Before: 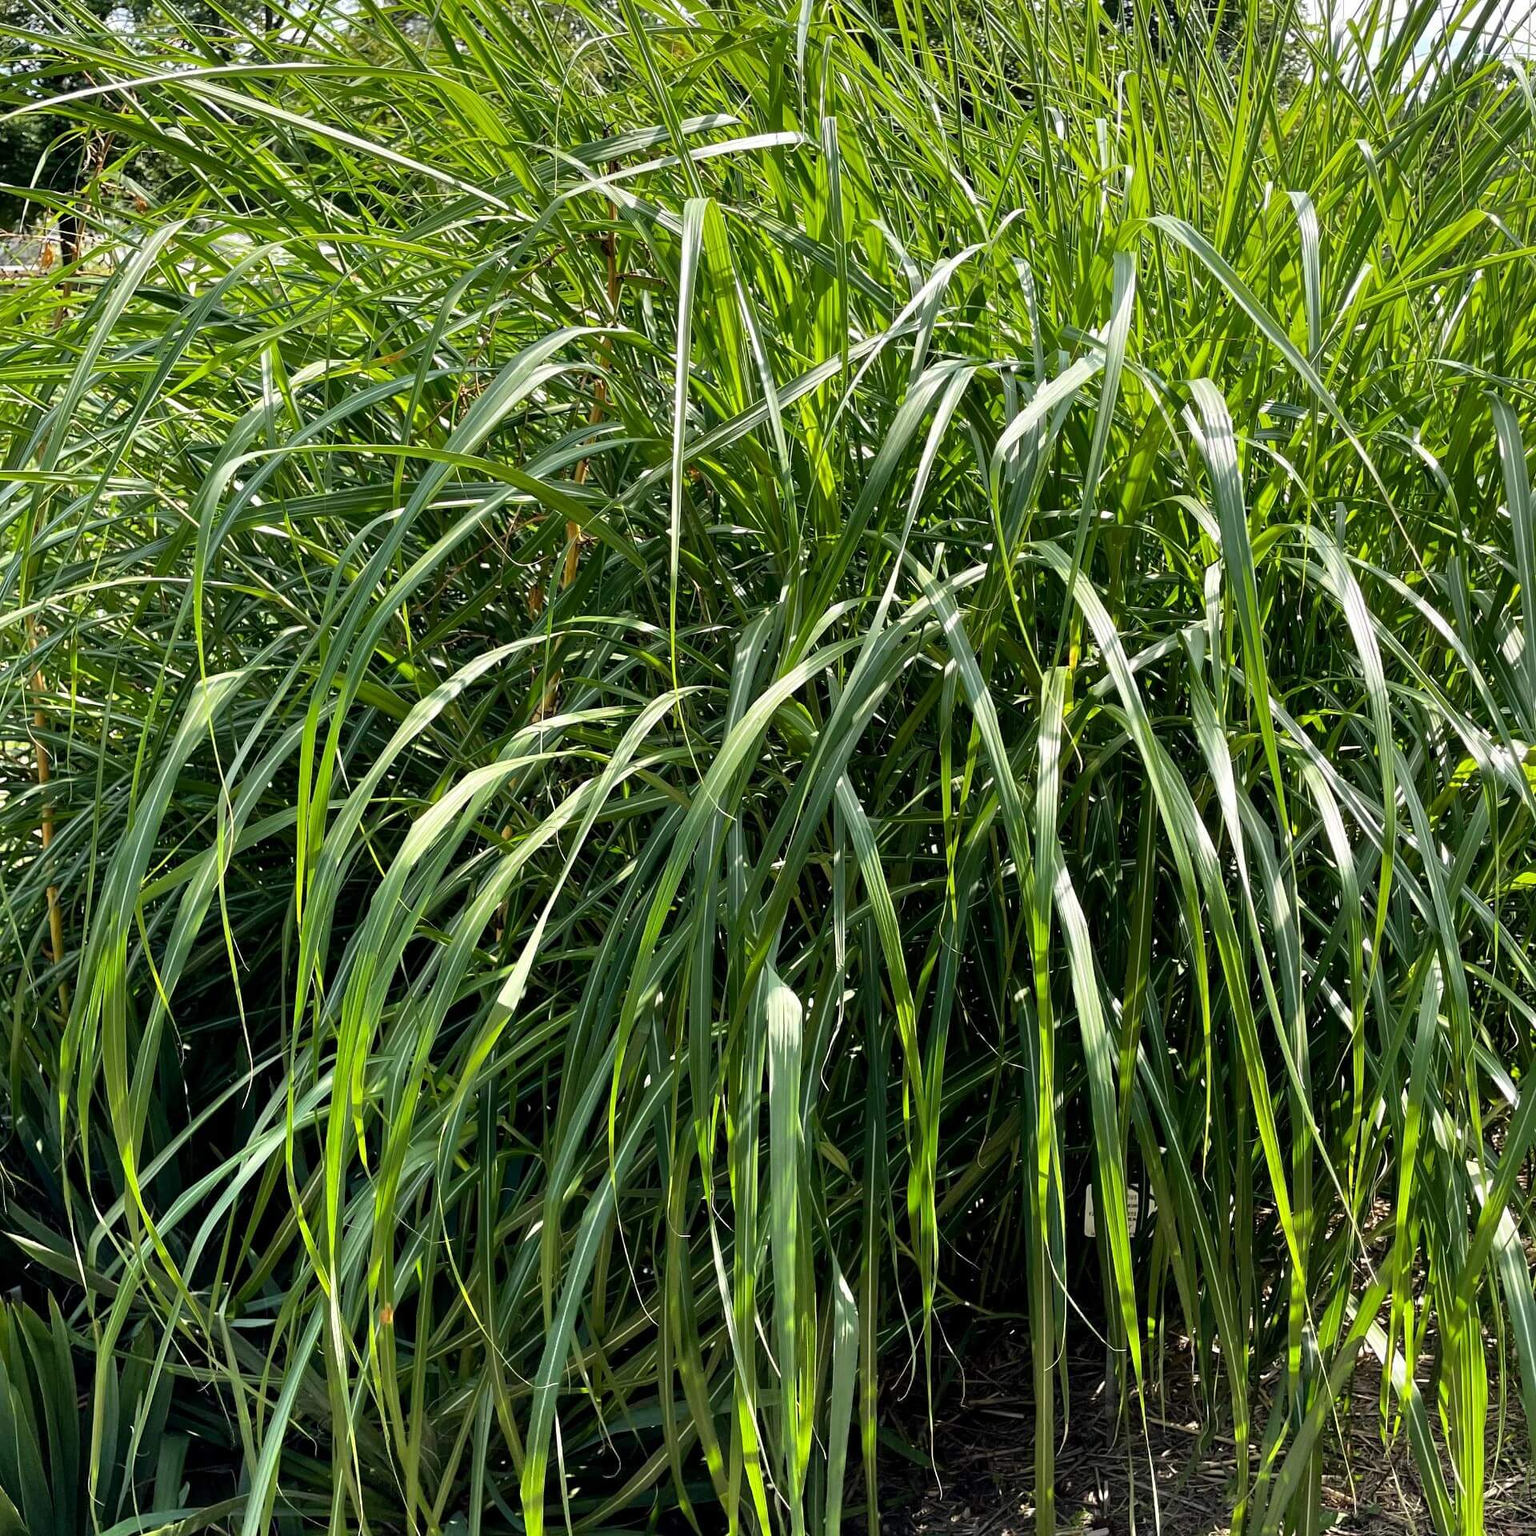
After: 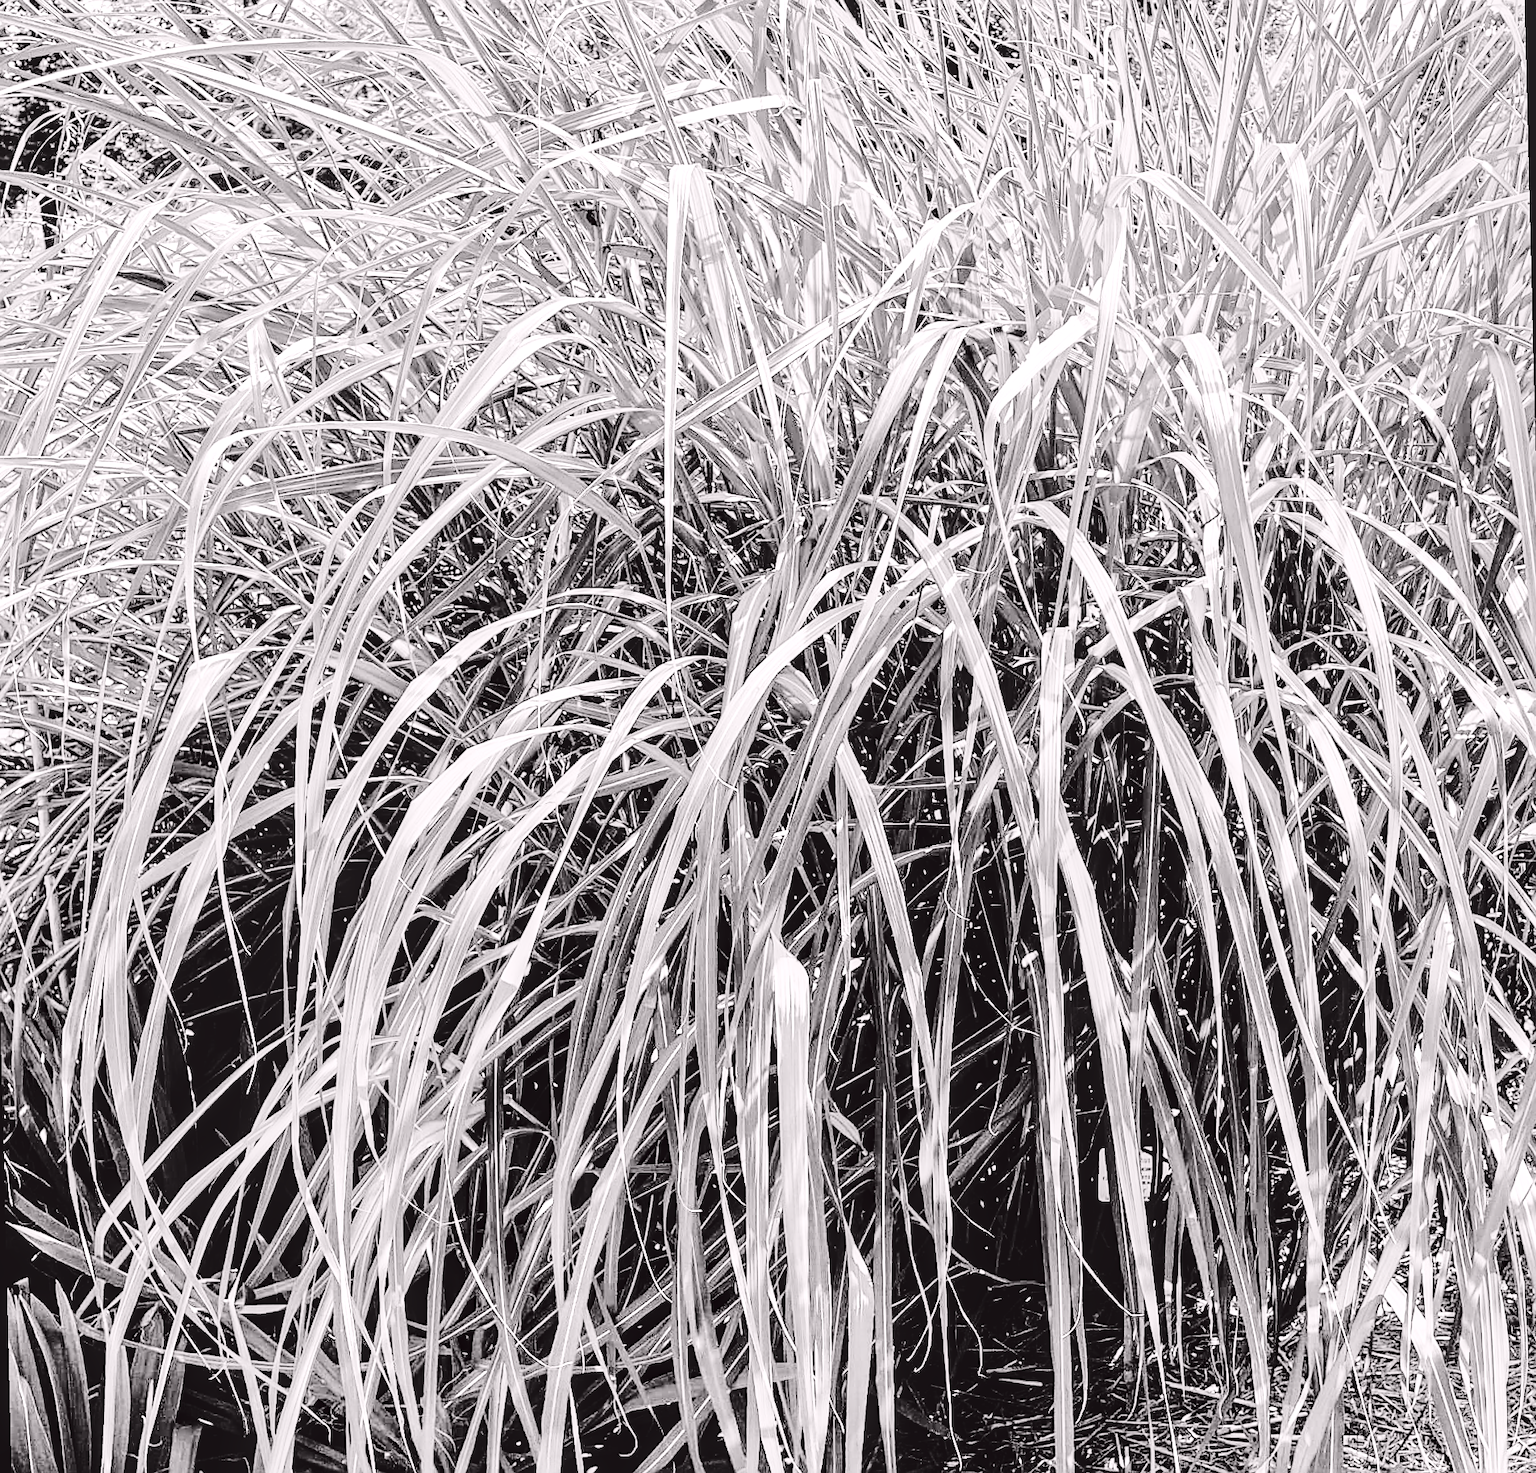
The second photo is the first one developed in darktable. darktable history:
contrast brightness saturation: saturation -1
tone equalizer: -7 EV 0.15 EV, -6 EV 0.6 EV, -5 EV 1.15 EV, -4 EV 1.33 EV, -3 EV 1.15 EV, -2 EV 0.6 EV, -1 EV 0.15 EV, mask exposure compensation -0.5 EV
exposure: black level correction 0.002, exposure 0.15 EV, compensate highlight preservation false
rotate and perspective: rotation -1.42°, crop left 0.016, crop right 0.984, crop top 0.035, crop bottom 0.965
sharpen: amount 0.6
tone curve: curves: ch0 [(0, 0.023) (0.103, 0.087) (0.295, 0.297) (0.445, 0.531) (0.553, 0.665) (0.735, 0.843) (0.994, 1)]; ch1 [(0, 0) (0.414, 0.395) (0.447, 0.447) (0.485, 0.5) (0.512, 0.524) (0.542, 0.581) (0.581, 0.632) (0.646, 0.715) (1, 1)]; ch2 [(0, 0) (0.369, 0.388) (0.449, 0.431) (0.478, 0.471) (0.516, 0.517) (0.579, 0.624) (0.674, 0.775) (1, 1)], color space Lab, independent channels, preserve colors none
local contrast: on, module defaults
base curve: curves: ch0 [(0, 0) (0.028, 0.03) (0.121, 0.232) (0.46, 0.748) (0.859, 0.968) (1, 1)], preserve colors none
